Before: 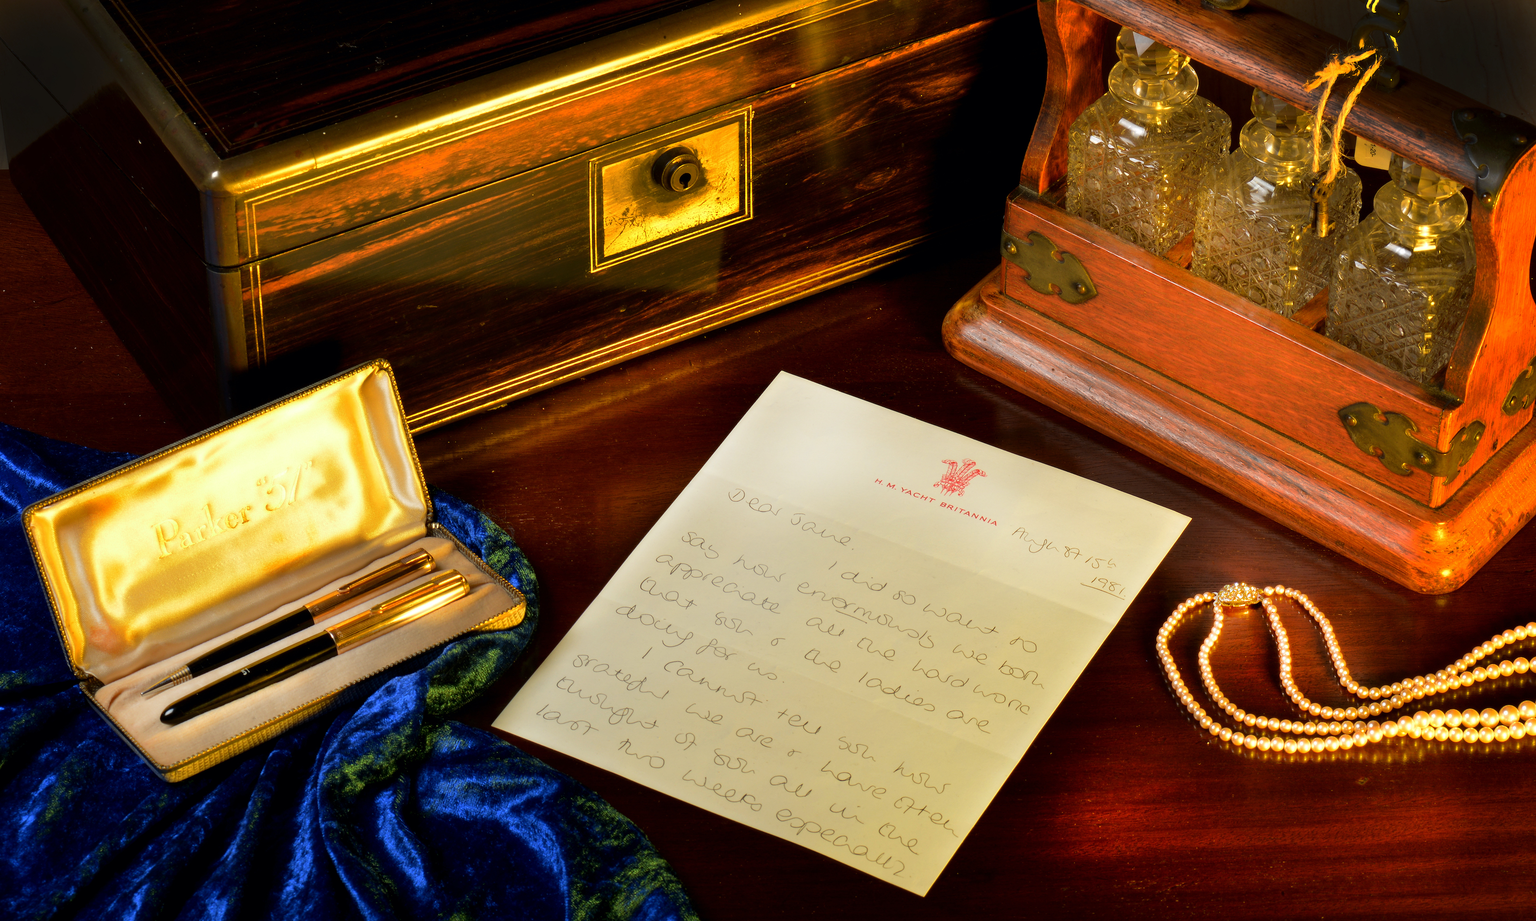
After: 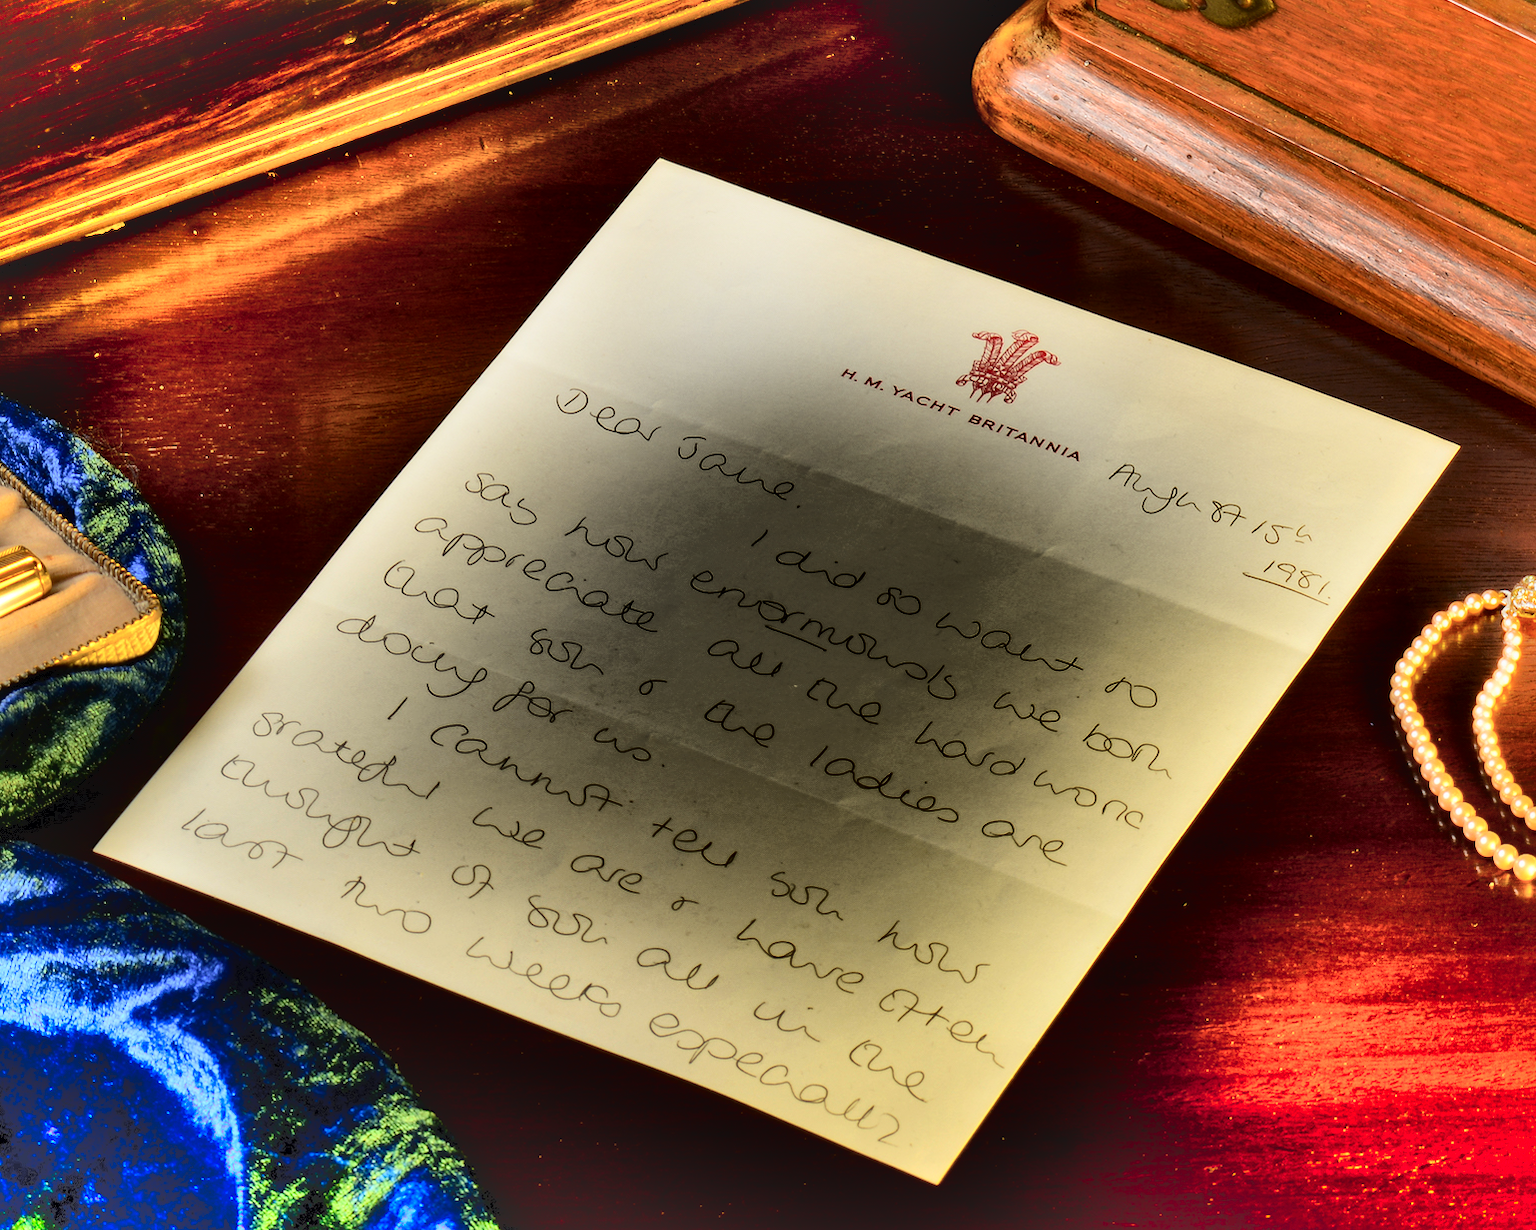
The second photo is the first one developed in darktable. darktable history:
local contrast: mode bilateral grid, contrast 20, coarseness 50, detail 159%, midtone range 0.2
shadows and highlights: radius 124.14, shadows 98.12, white point adjustment -3.14, highlights -98.49, highlights color adjustment 0.547%, soften with gaussian
crop and rotate: left 28.886%, top 31.434%, right 19.825%
tone curve: curves: ch0 [(0, 0) (0.003, 0.04) (0.011, 0.04) (0.025, 0.043) (0.044, 0.049) (0.069, 0.066) (0.1, 0.095) (0.136, 0.121) (0.177, 0.154) (0.224, 0.211) (0.277, 0.281) (0.335, 0.358) (0.399, 0.452) (0.468, 0.54) (0.543, 0.628) (0.623, 0.721) (0.709, 0.801) (0.801, 0.883) (0.898, 0.948) (1, 1)], color space Lab, independent channels, preserve colors none
